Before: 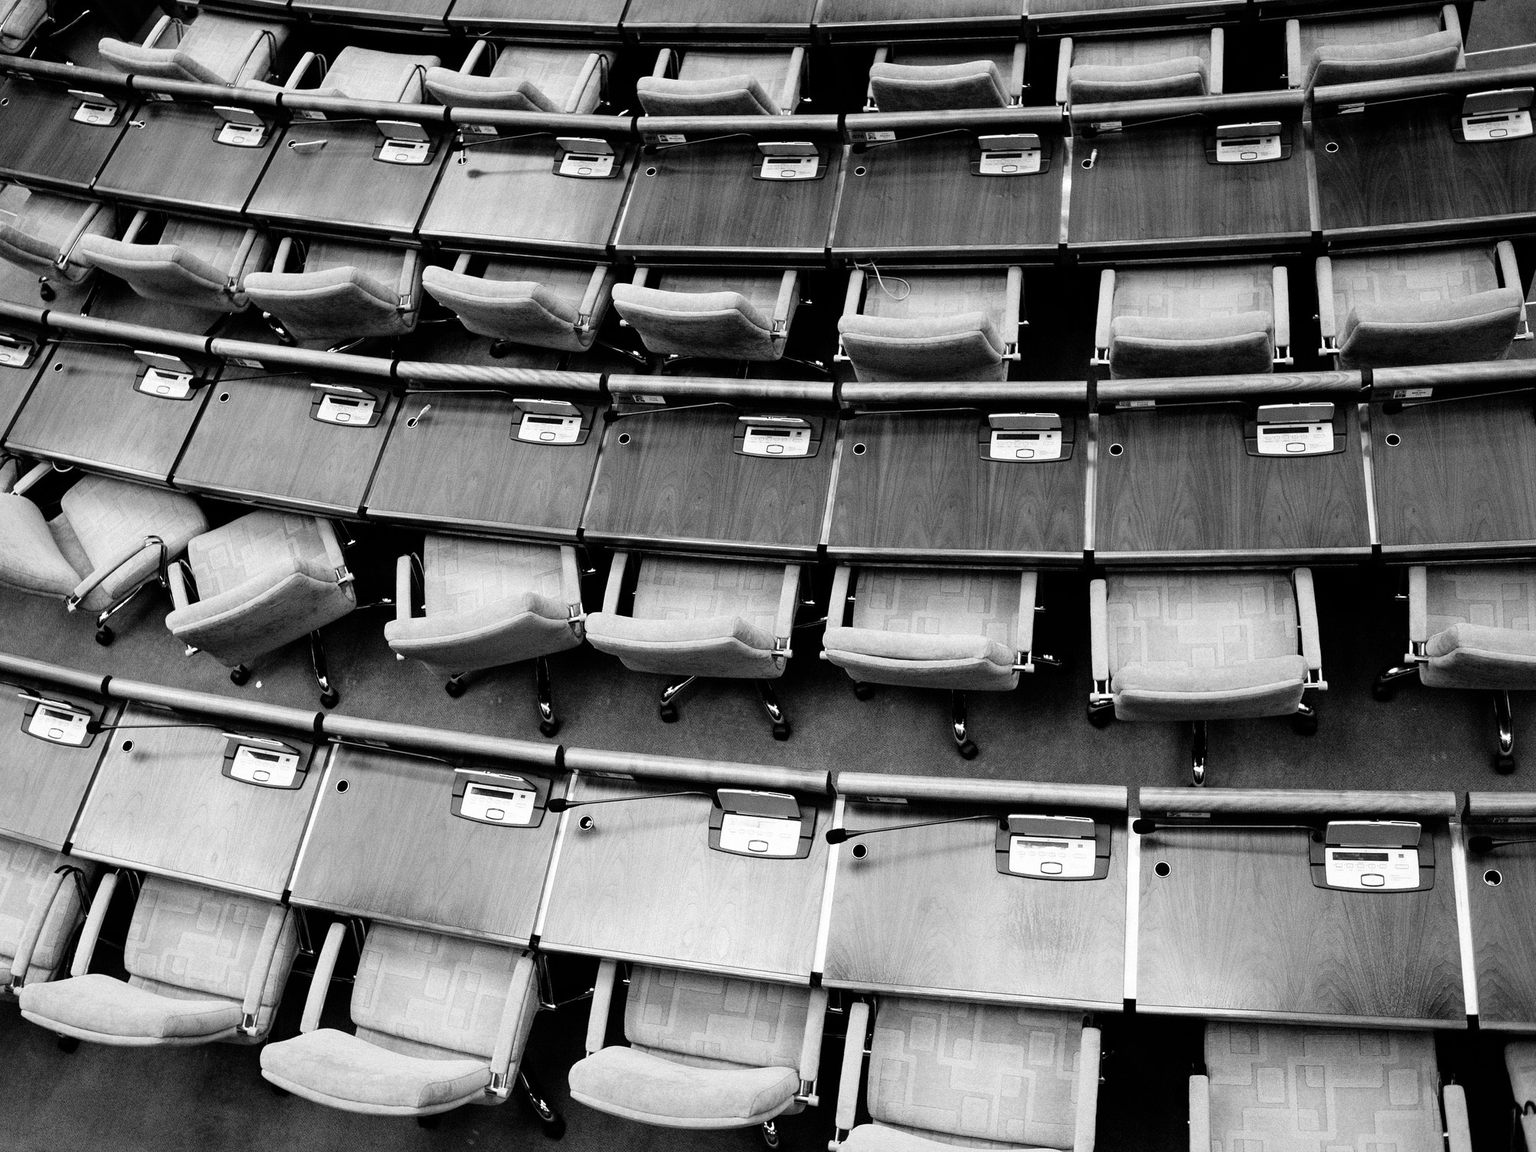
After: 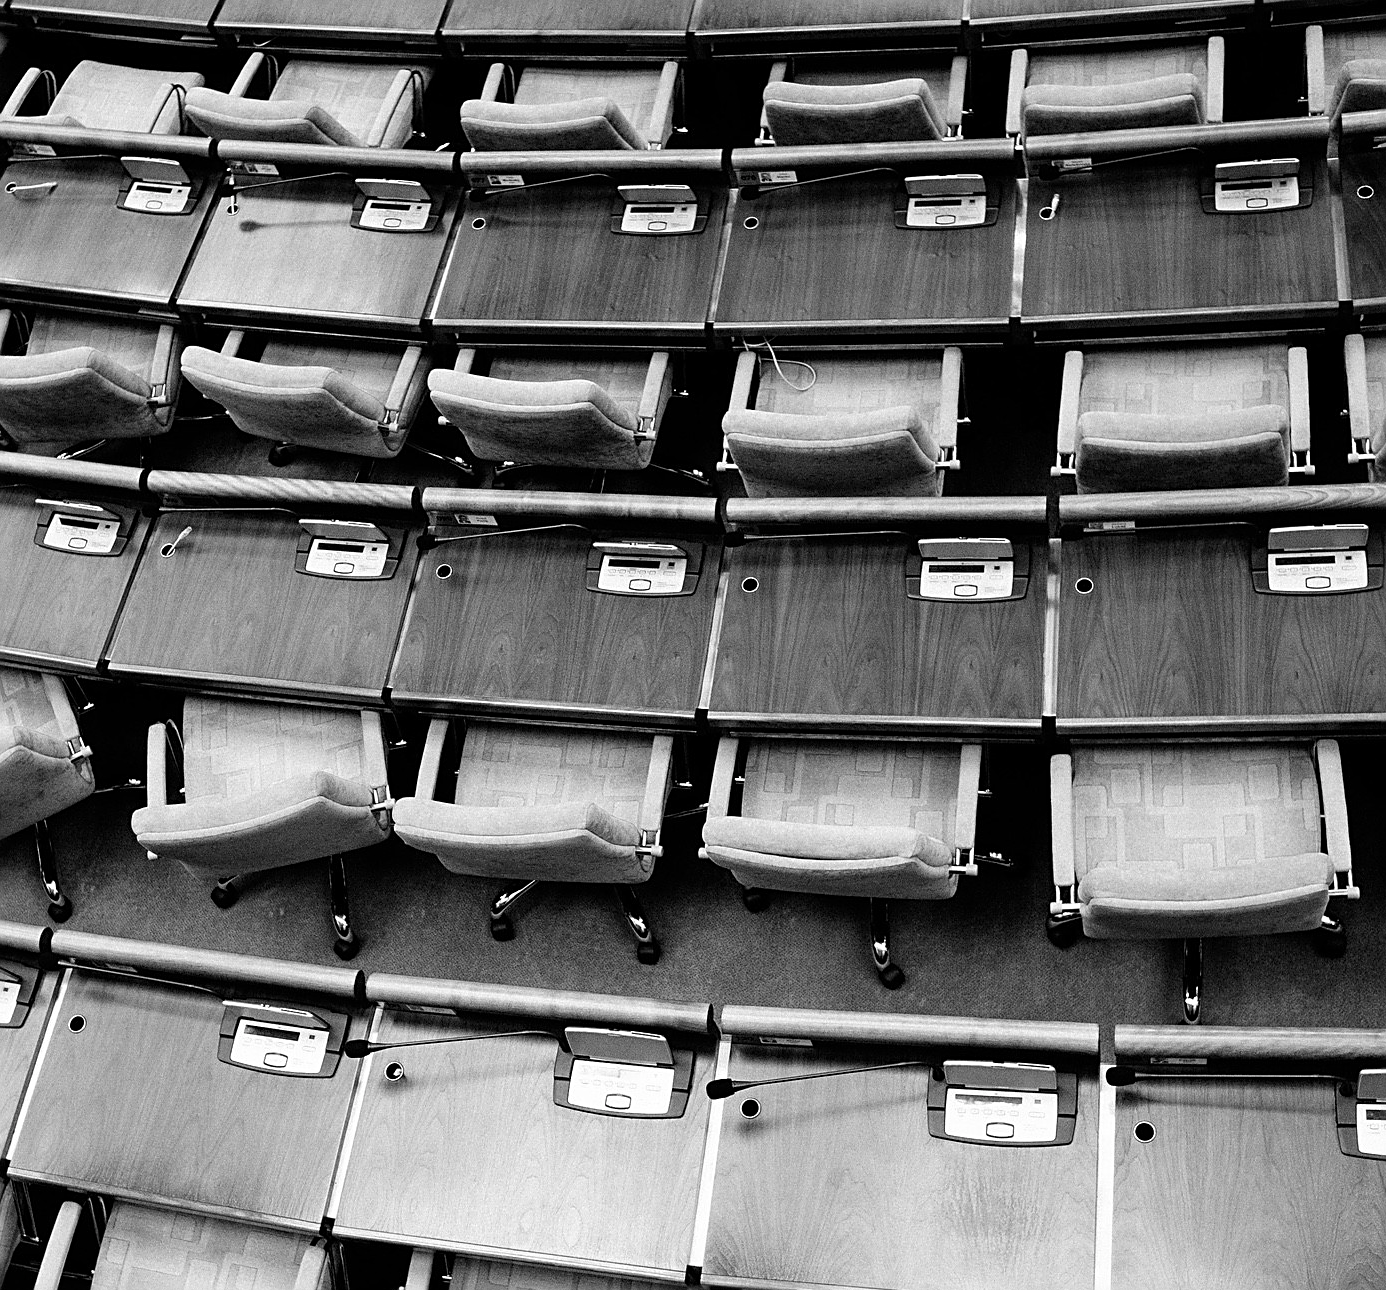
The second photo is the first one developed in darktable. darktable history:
crop: left 18.479%, right 12.2%, bottom 13.971%
sharpen: on, module defaults
